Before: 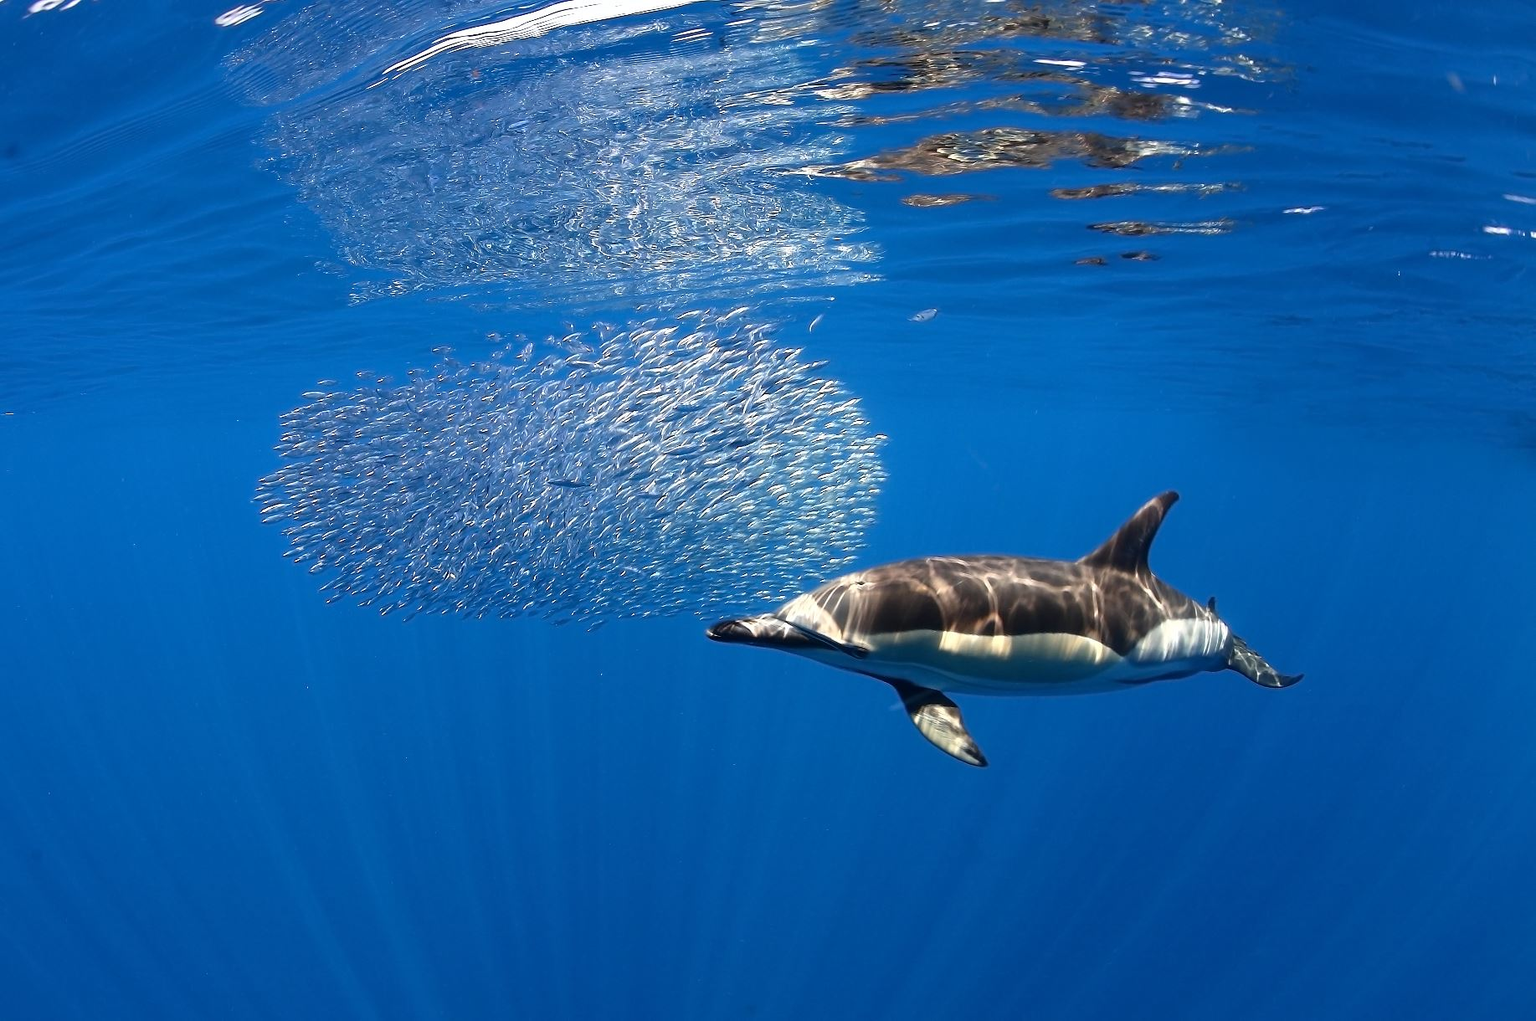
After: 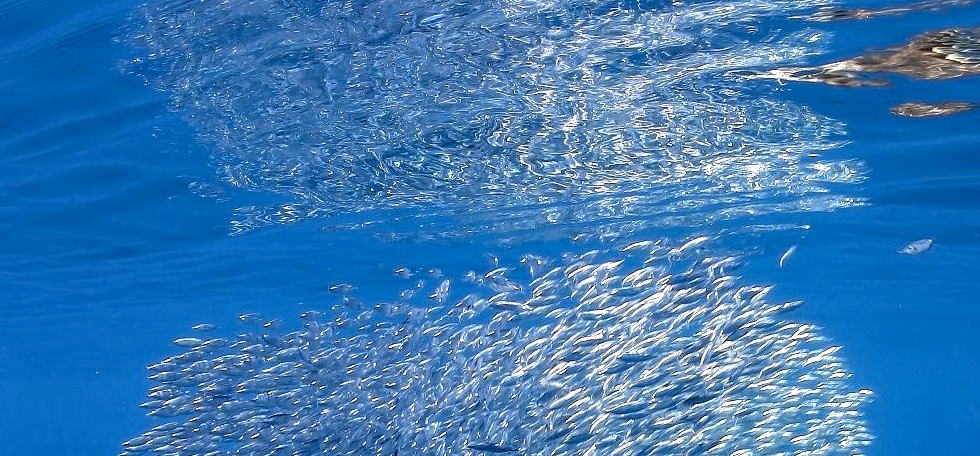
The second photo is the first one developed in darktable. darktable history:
crop: left 10.216%, top 10.691%, right 36.342%, bottom 51.888%
local contrast: highlights 62%, detail 143%, midtone range 0.427
